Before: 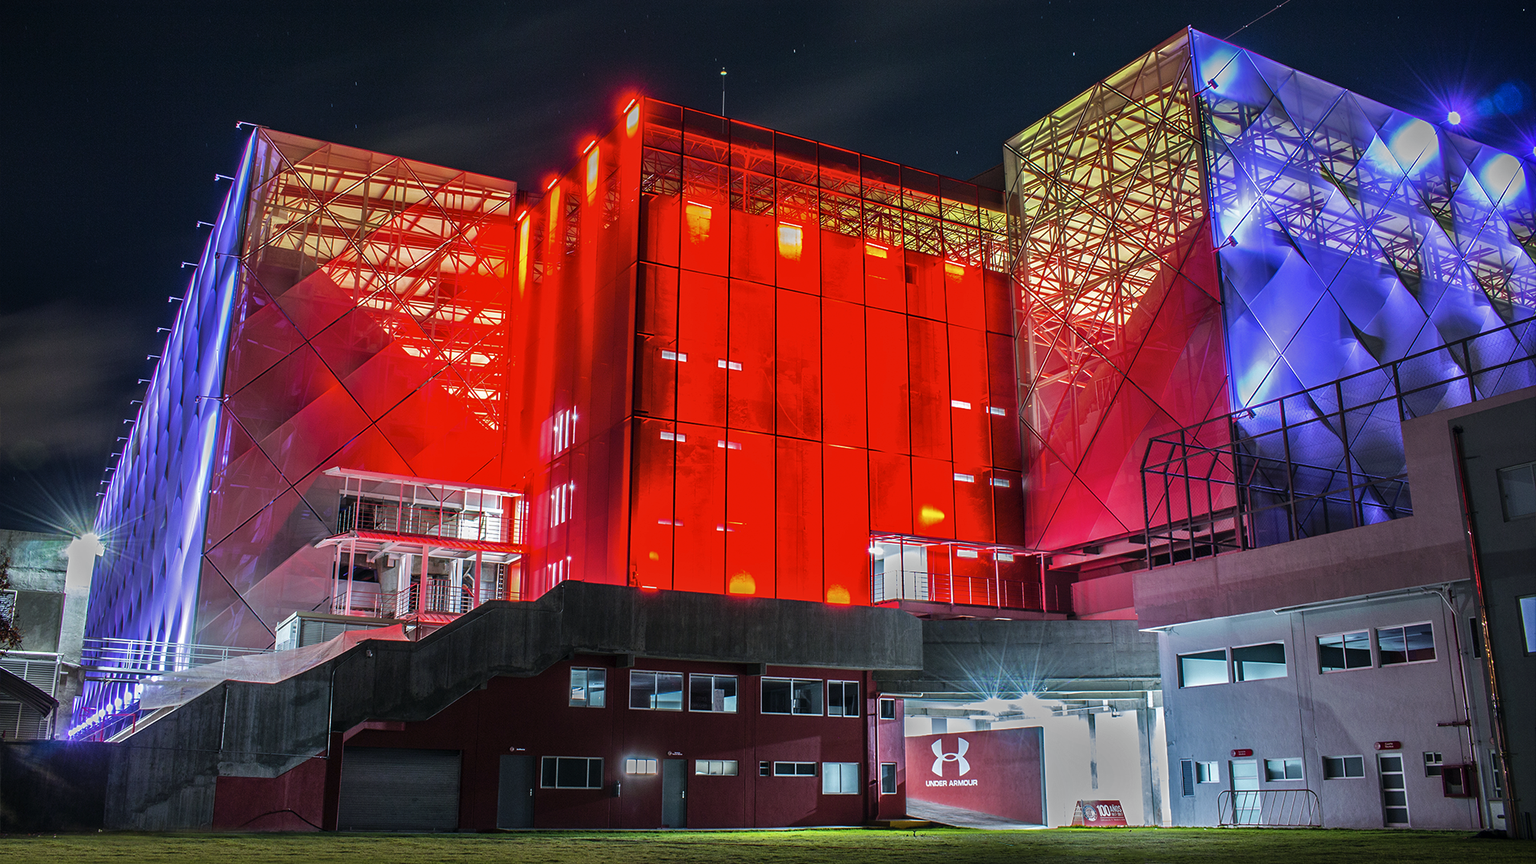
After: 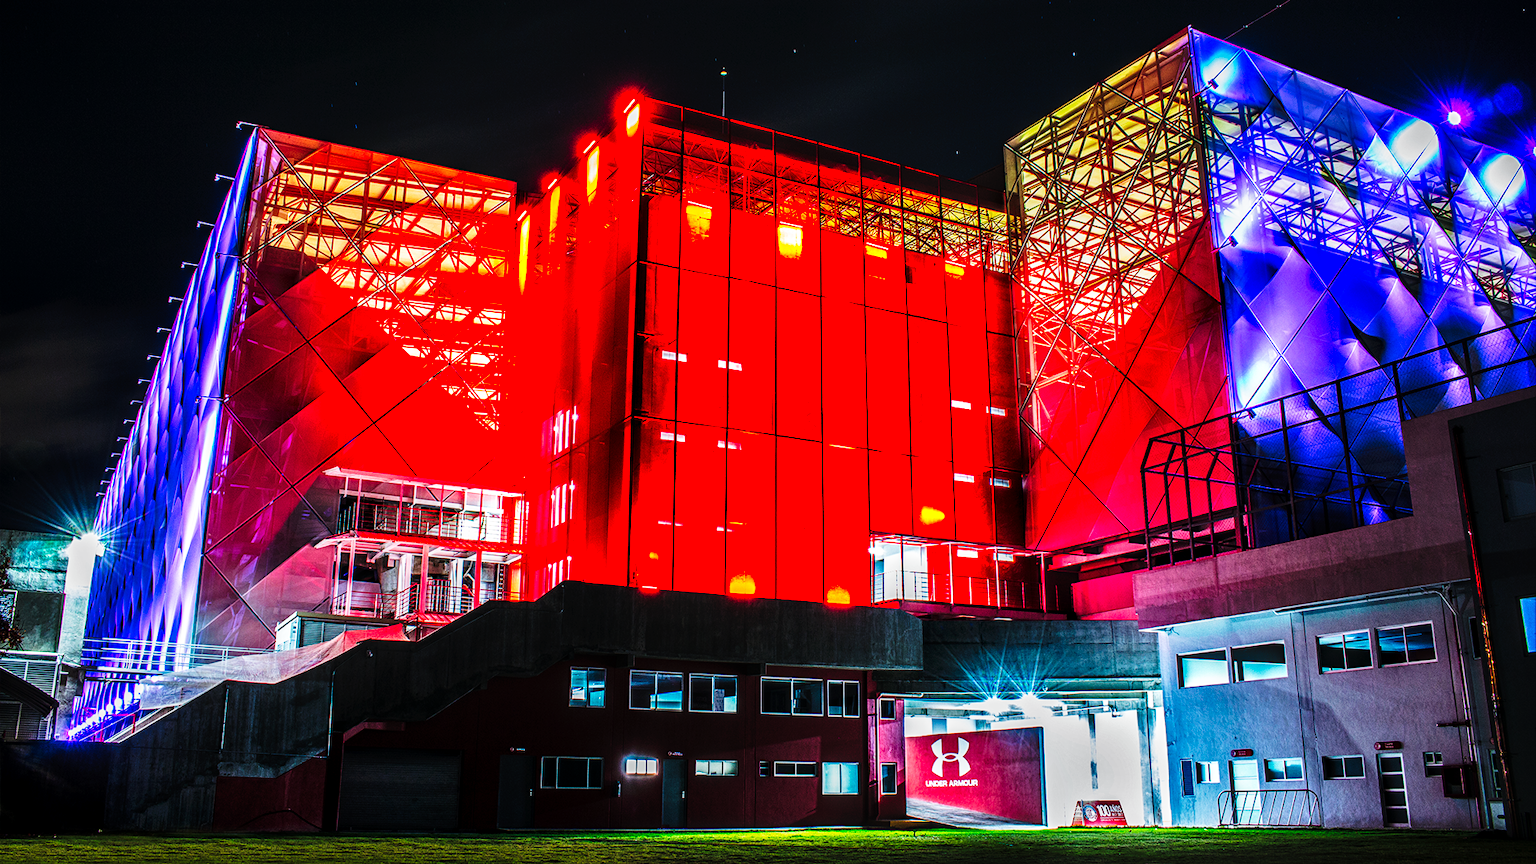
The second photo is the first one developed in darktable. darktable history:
local contrast: highlights 55%, shadows 52%, detail 130%, midtone range 0.452
tone curve: curves: ch0 [(0, 0) (0.003, 0.003) (0.011, 0.006) (0.025, 0.012) (0.044, 0.02) (0.069, 0.023) (0.1, 0.029) (0.136, 0.037) (0.177, 0.058) (0.224, 0.084) (0.277, 0.137) (0.335, 0.209) (0.399, 0.336) (0.468, 0.478) (0.543, 0.63) (0.623, 0.789) (0.709, 0.903) (0.801, 0.967) (0.898, 0.987) (1, 1)], preserve colors none
